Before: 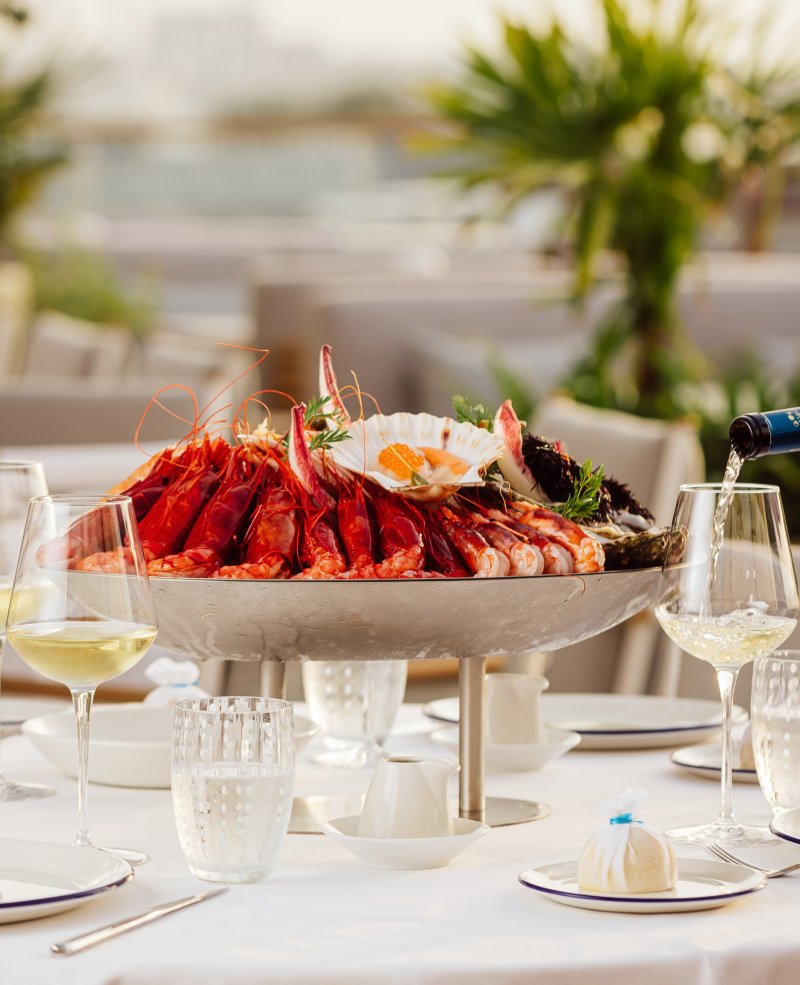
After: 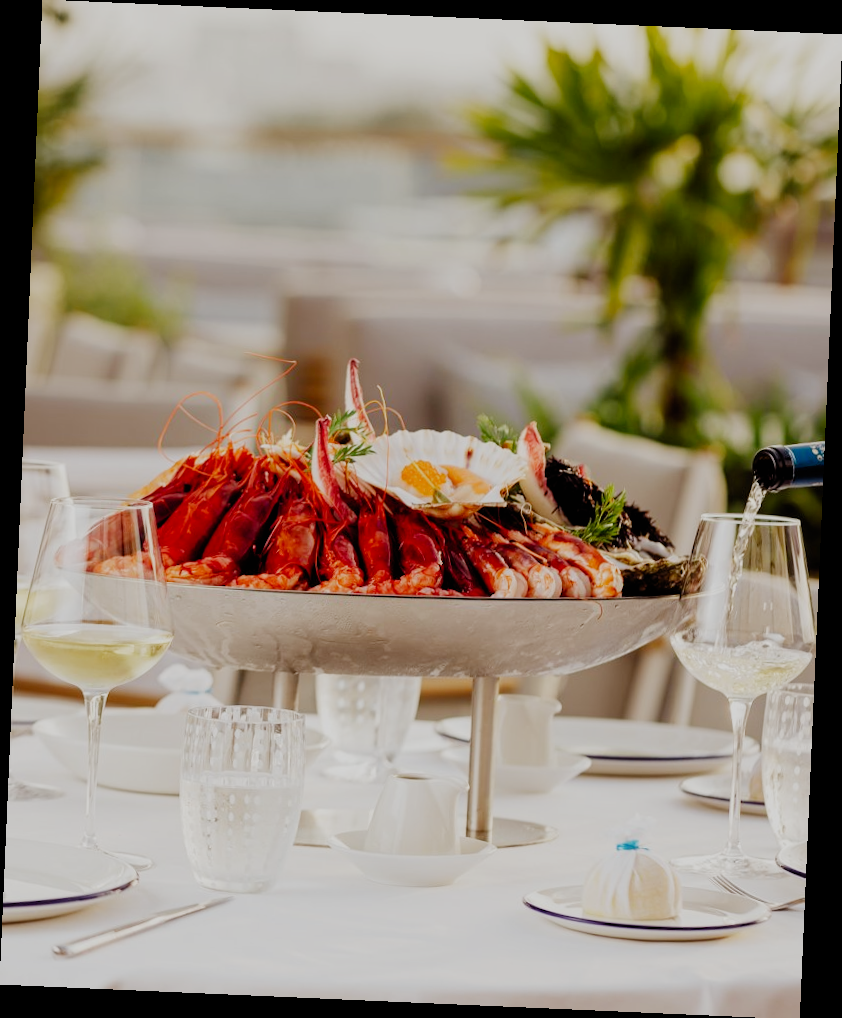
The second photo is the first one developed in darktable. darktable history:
filmic rgb: black relative exposure -7.65 EV, white relative exposure 4.56 EV, hardness 3.61, add noise in highlights 0.002, preserve chrominance no, color science v3 (2019), use custom middle-gray values true, contrast in highlights soft
crop and rotate: angle -2.5°
